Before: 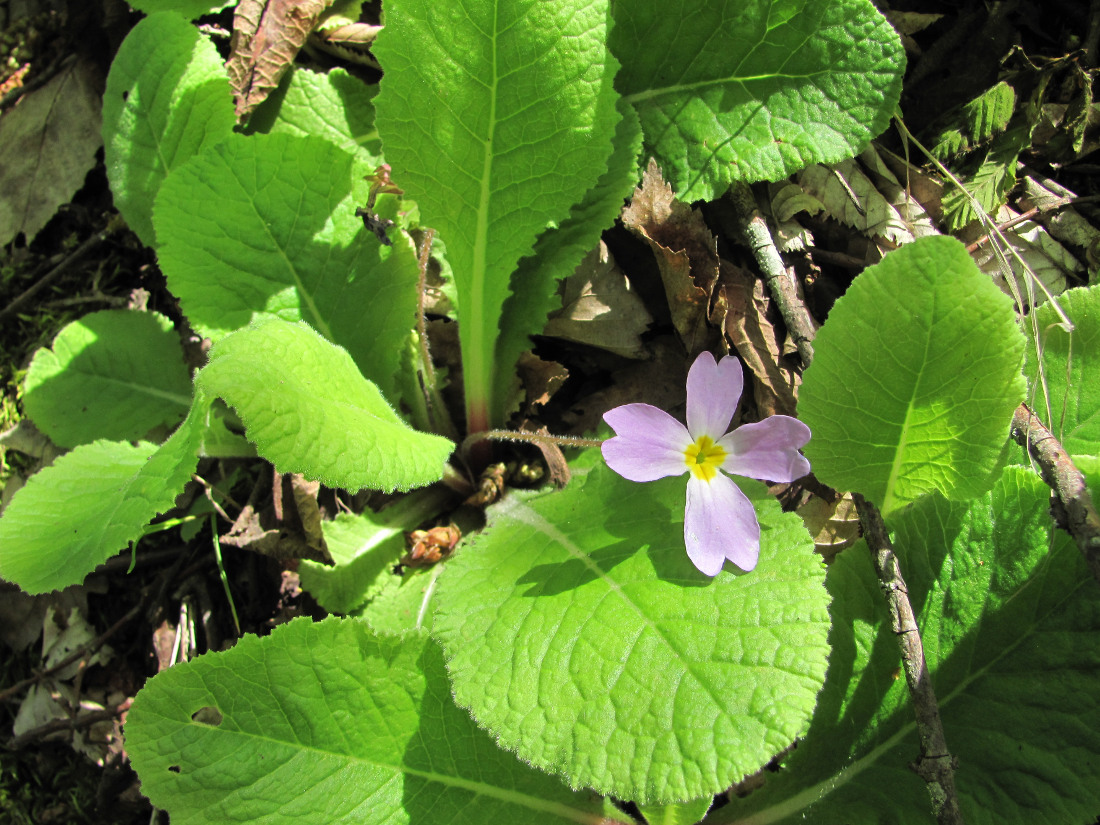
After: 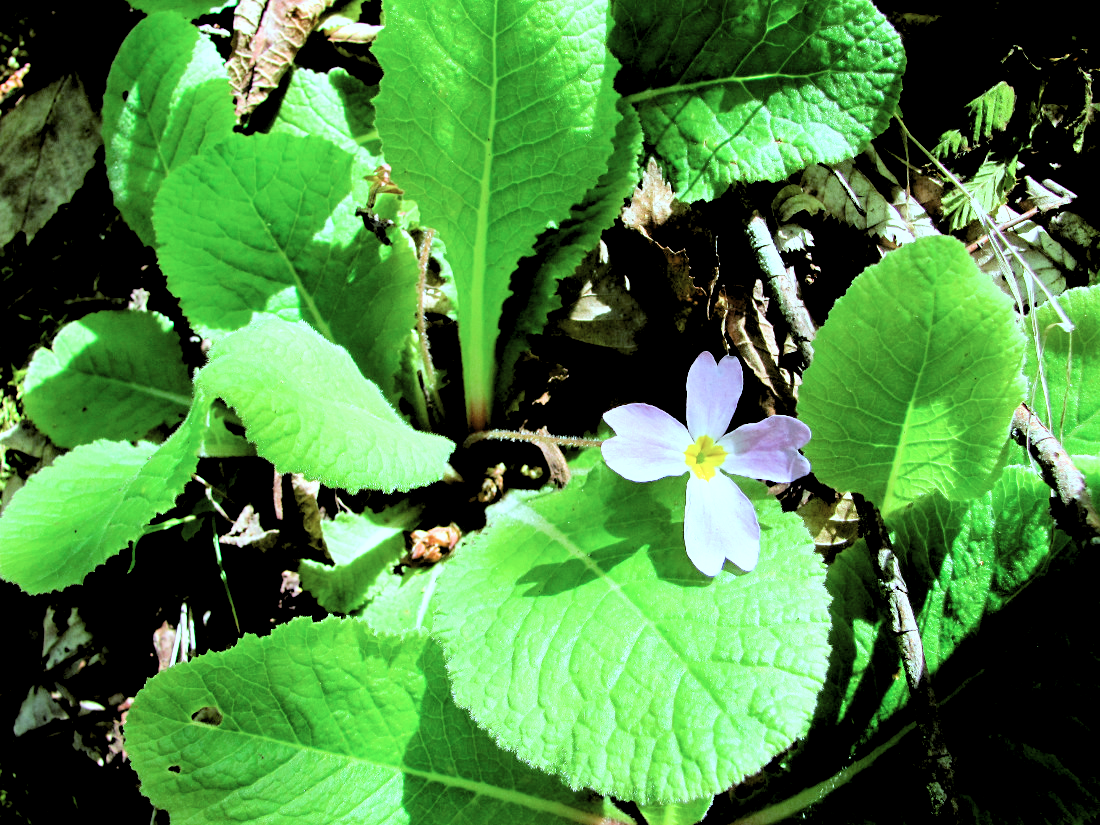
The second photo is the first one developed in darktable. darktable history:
exposure: black level correction 0.027, exposure -0.075 EV, compensate exposure bias true, compensate highlight preservation false
levels: levels [0.062, 0.494, 0.925]
filmic rgb: black relative exposure -5.06 EV, white relative exposure 3.55 EV, hardness 3.17, contrast 1.299, highlights saturation mix -48.76%
color correction: highlights a* -9.6, highlights b* -20.96
